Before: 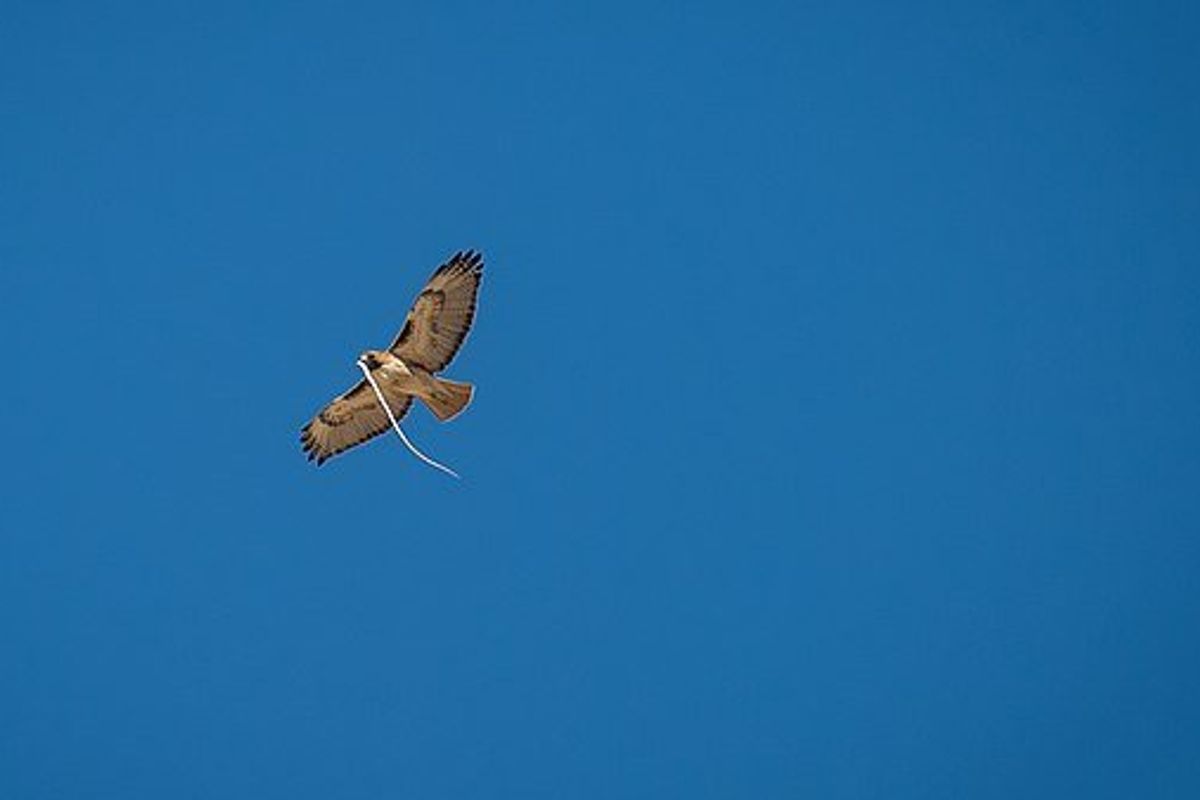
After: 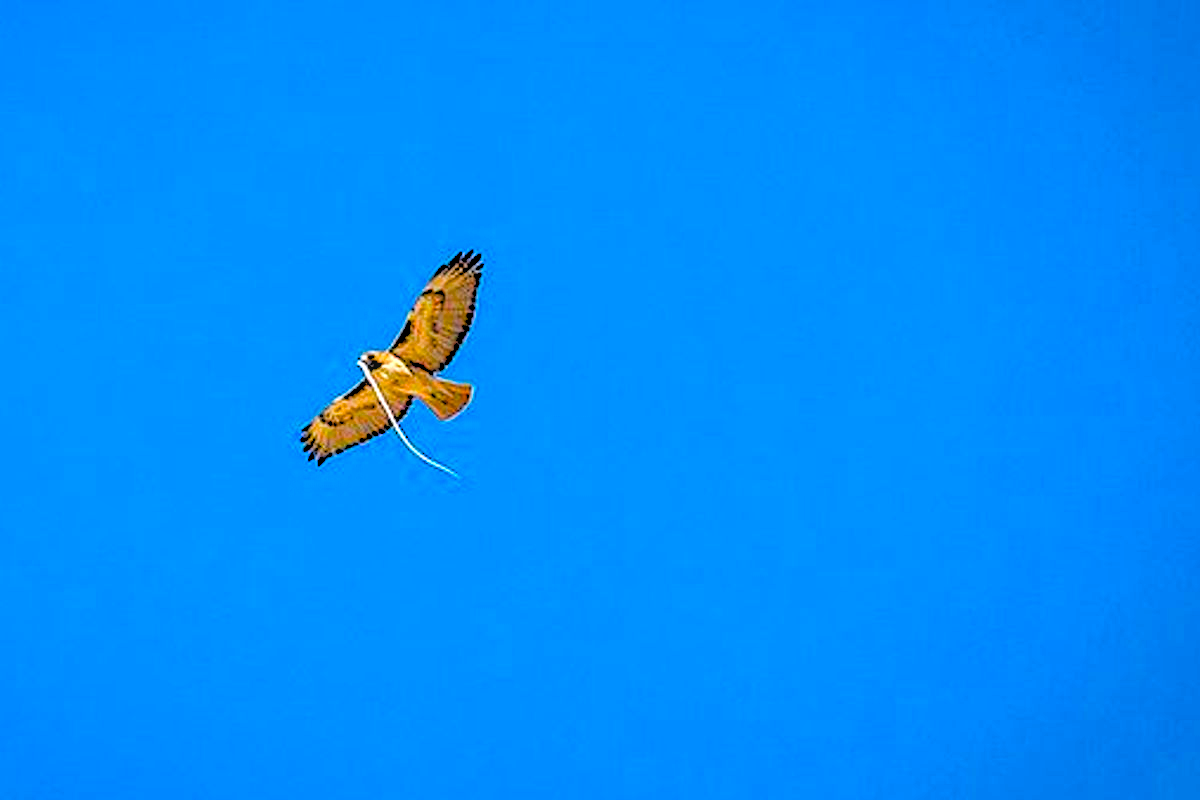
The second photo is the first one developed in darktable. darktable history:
rgb levels: levels [[0.027, 0.429, 0.996], [0, 0.5, 1], [0, 0.5, 1]]
local contrast: detail 130%
color balance rgb: linear chroma grading › shadows 10%, linear chroma grading › highlights 10%, linear chroma grading › global chroma 15%, linear chroma grading › mid-tones 15%, perceptual saturation grading › global saturation 40%, perceptual saturation grading › highlights -25%, perceptual saturation grading › mid-tones 35%, perceptual saturation grading › shadows 35%, perceptual brilliance grading › global brilliance 11.29%, global vibrance 11.29%
